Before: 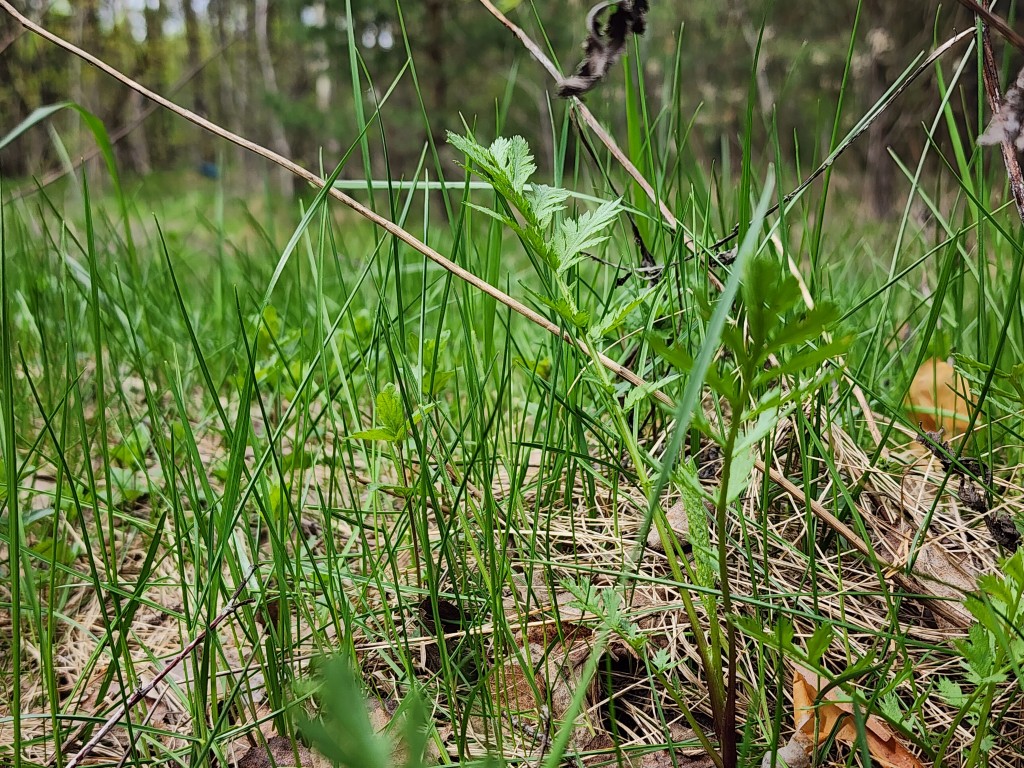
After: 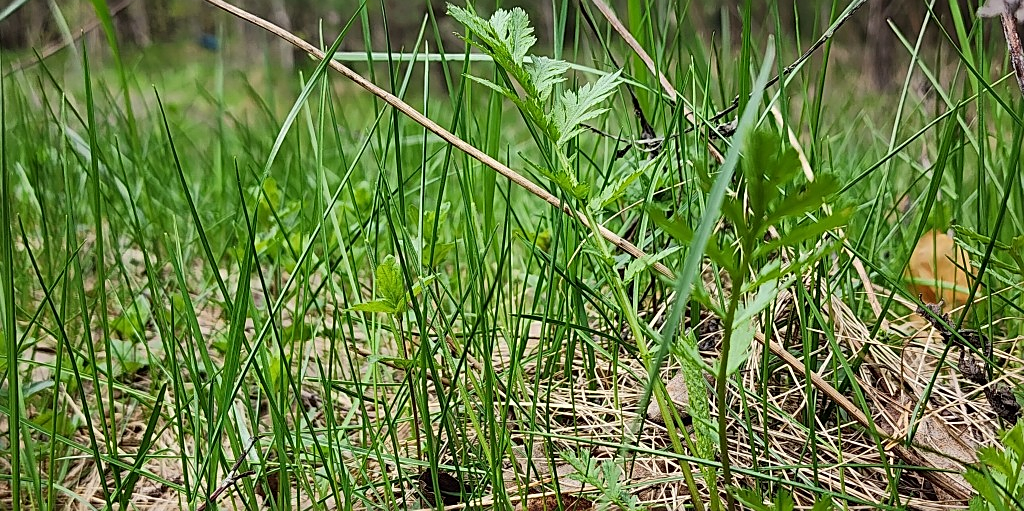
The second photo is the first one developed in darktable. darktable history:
sharpen: on, module defaults
crop: top 16.71%, bottom 16.677%
shadows and highlights: shadows -23.12, highlights 46.86, soften with gaussian
